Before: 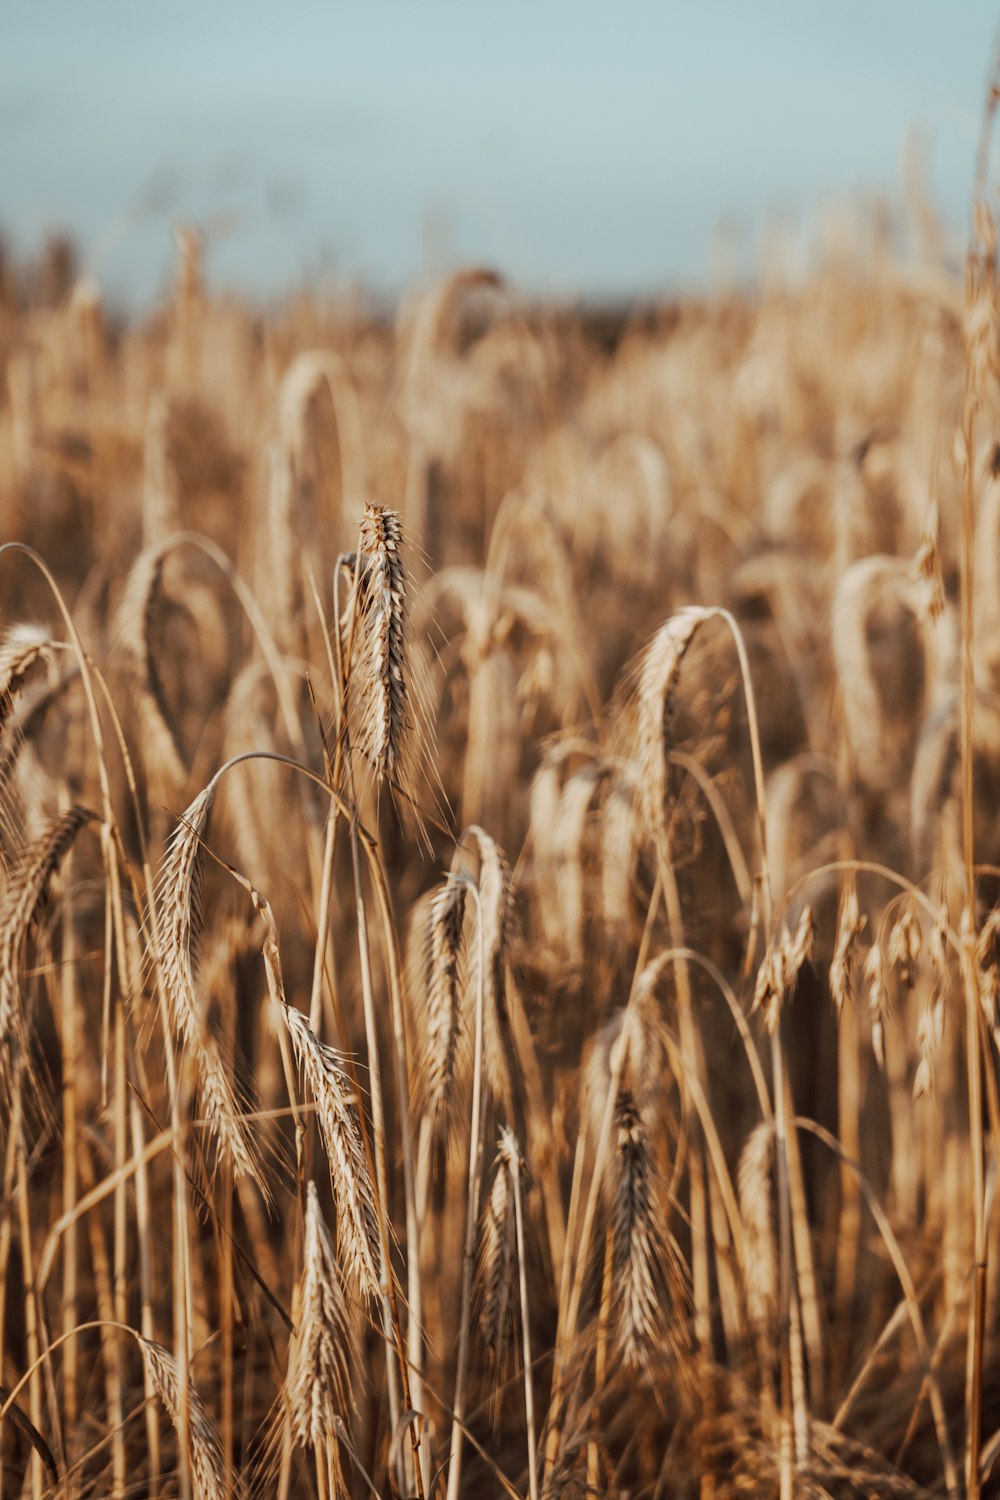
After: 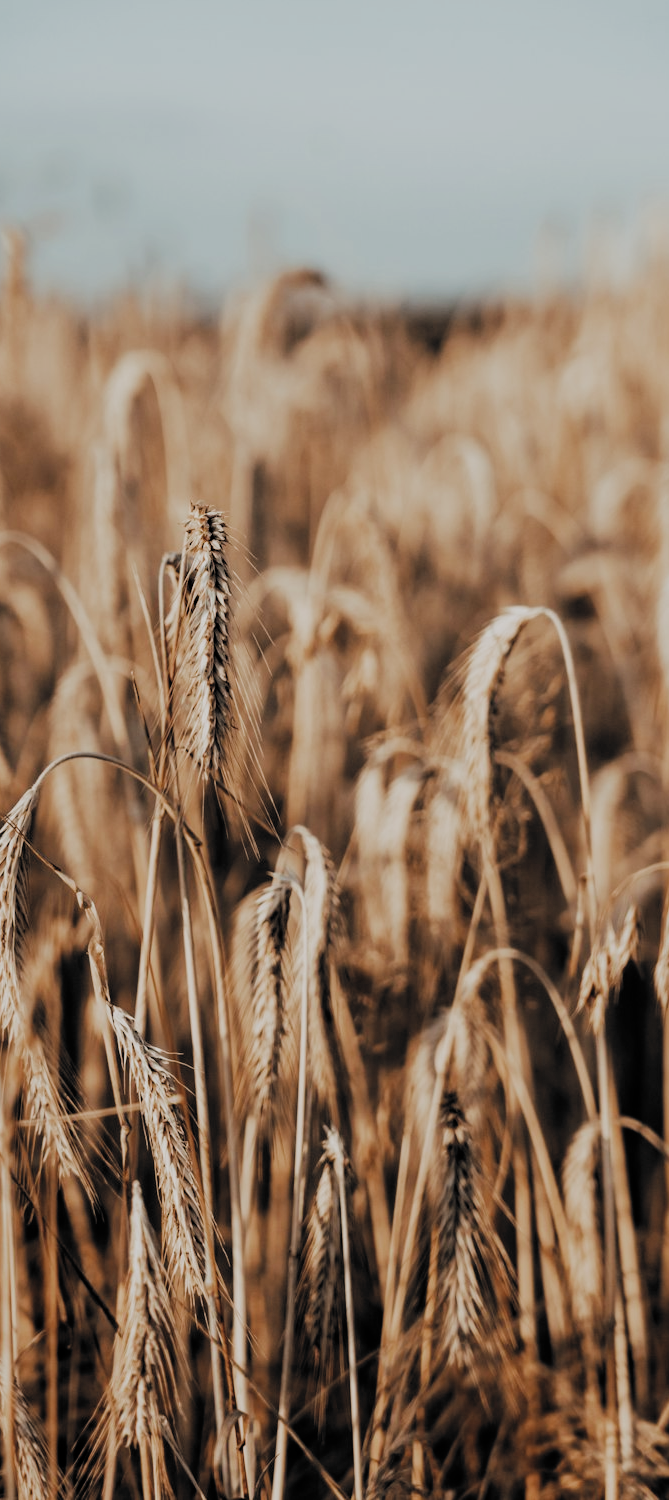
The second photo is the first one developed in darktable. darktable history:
filmic rgb: black relative exposure -5.03 EV, white relative exposure 3.98 EV, hardness 2.89, contrast 1.183, highlights saturation mix -29.17%, add noise in highlights 0.001, color science v3 (2019), use custom middle-gray values true, contrast in highlights soft
crop and rotate: left 17.575%, right 15.459%
